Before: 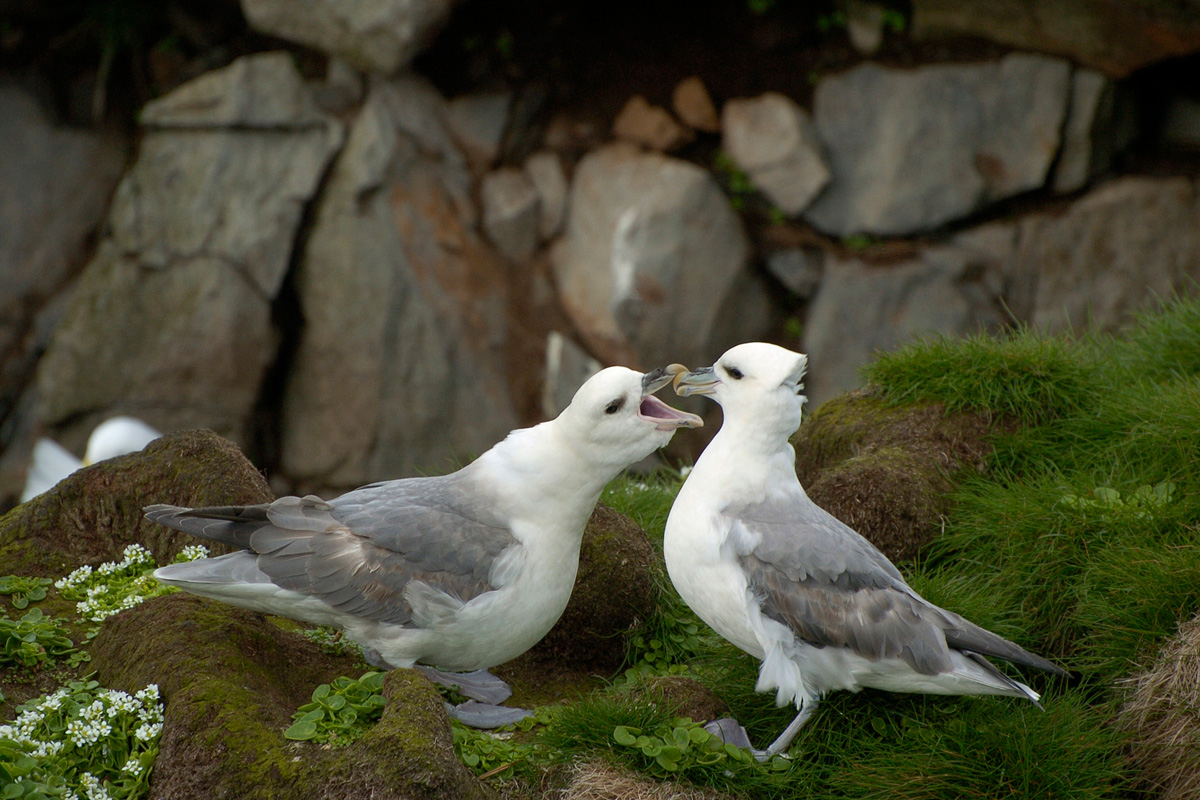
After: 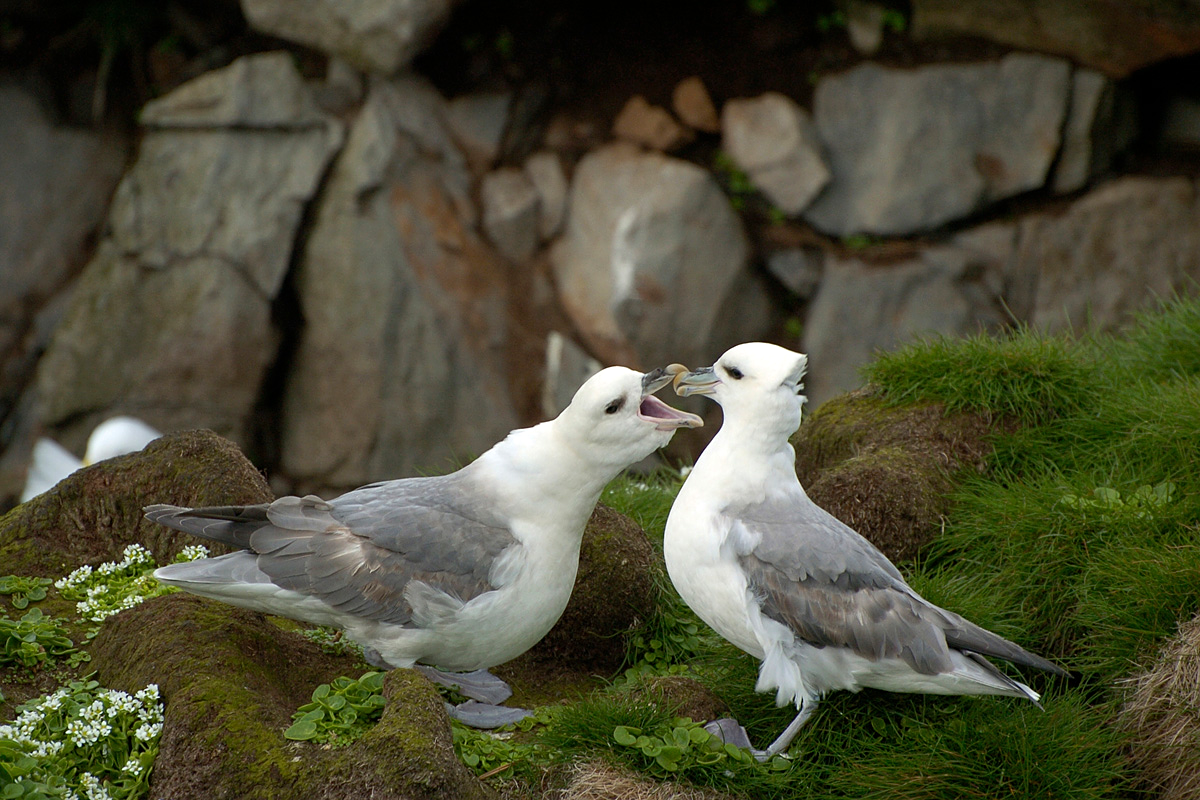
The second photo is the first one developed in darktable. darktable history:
sharpen: amount 0.215
exposure: exposure 0.128 EV, compensate highlight preservation false
